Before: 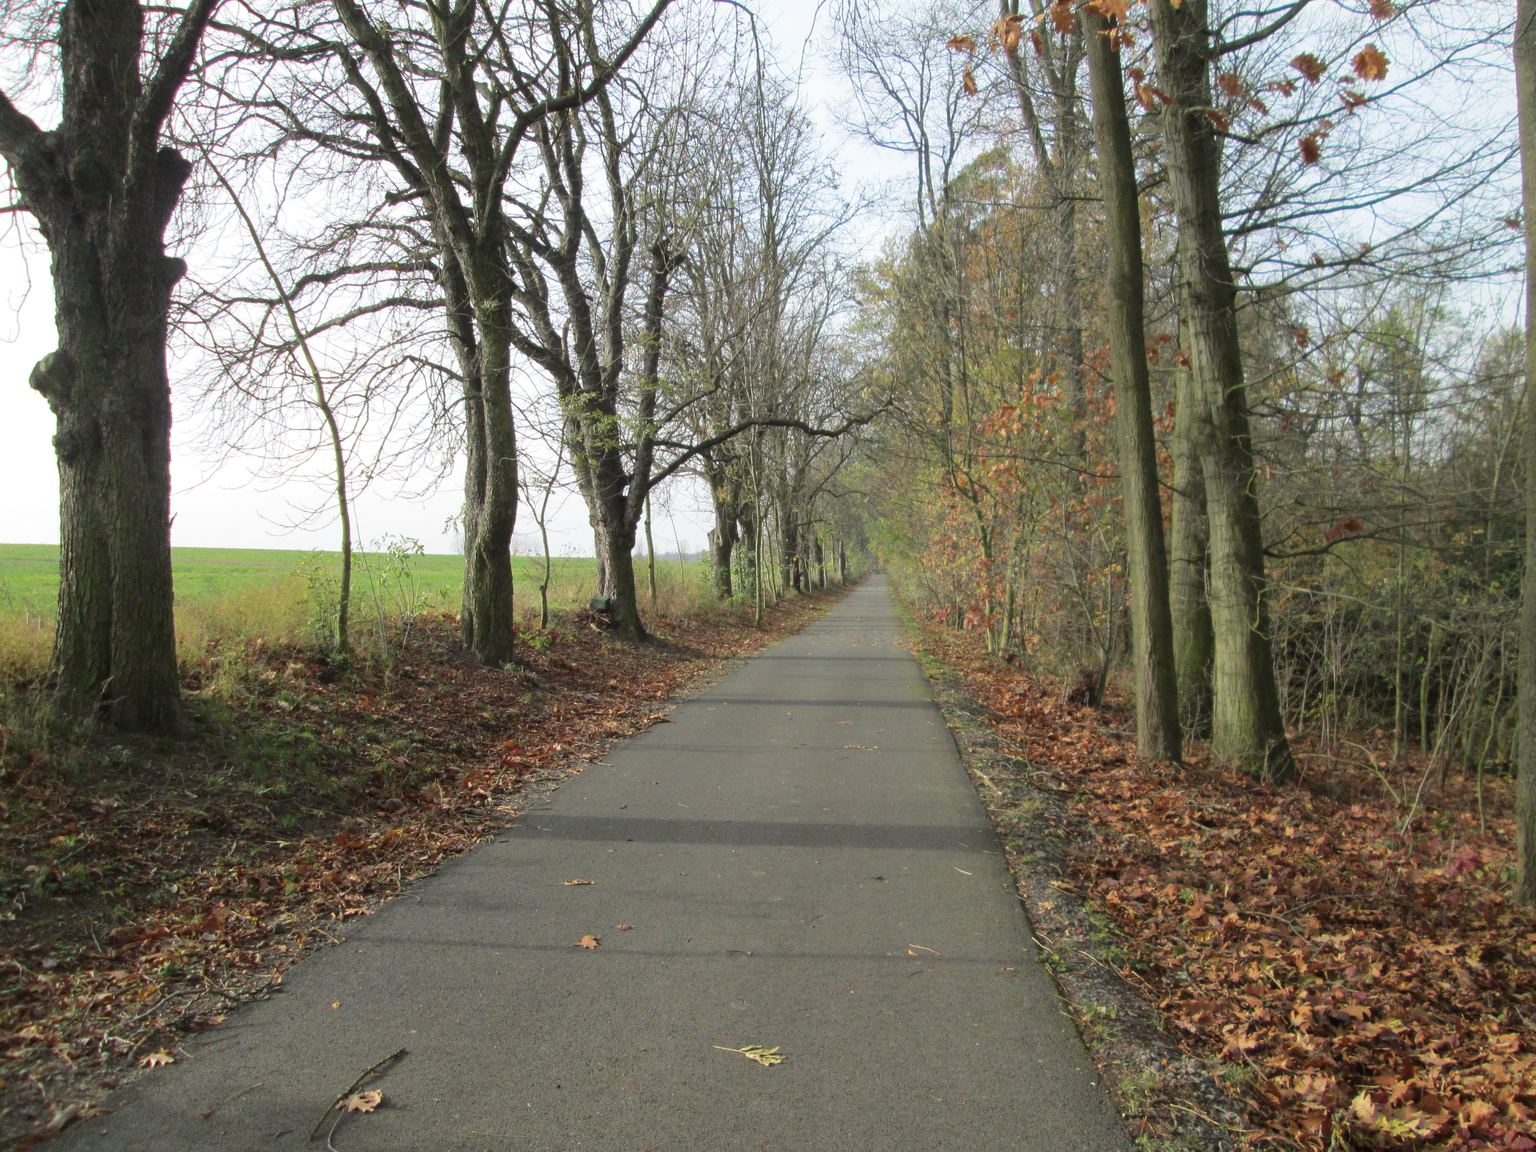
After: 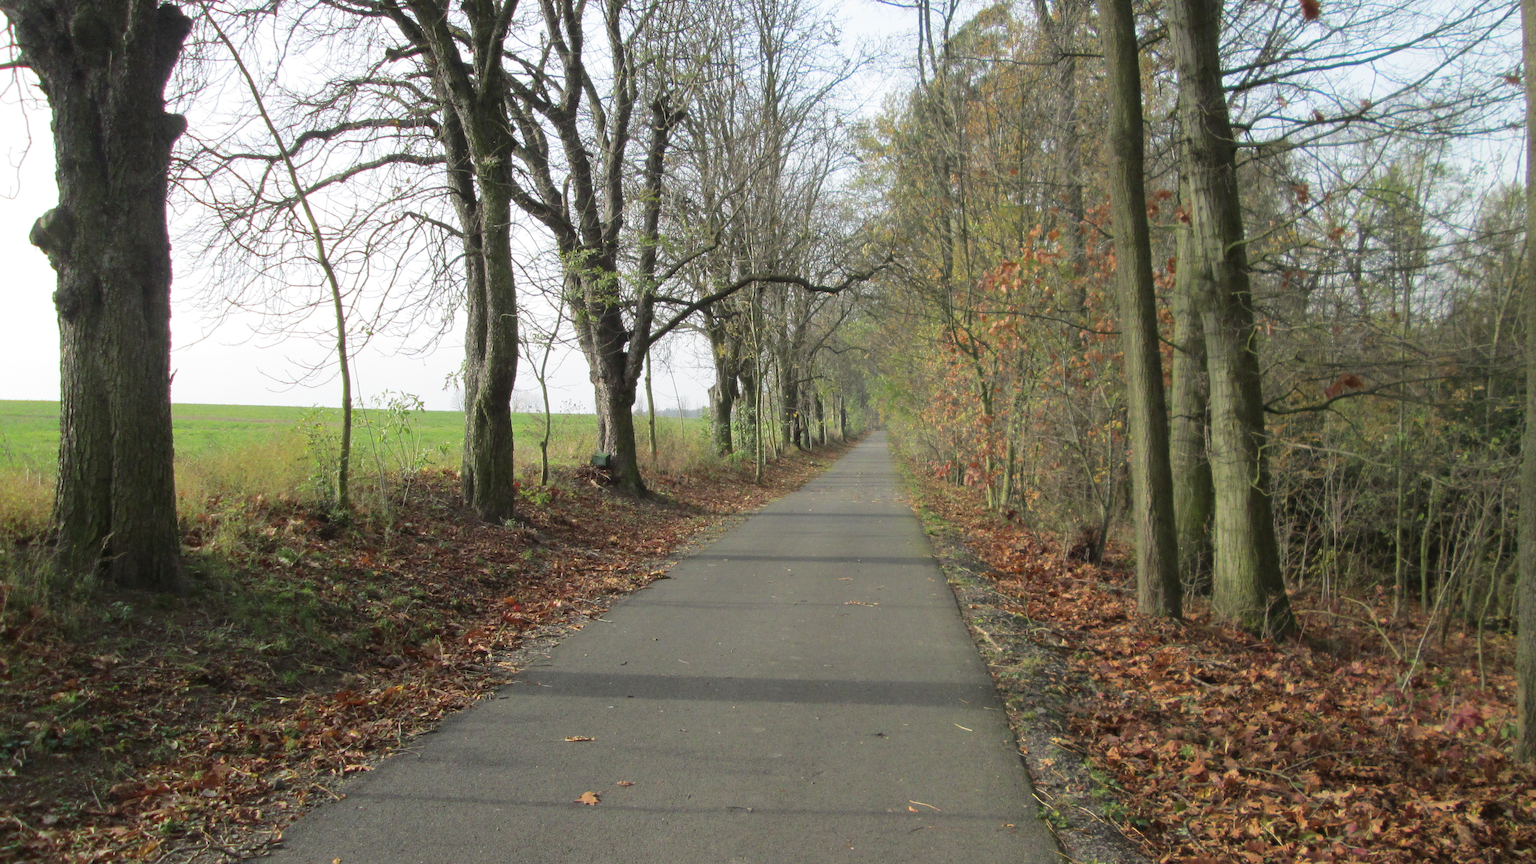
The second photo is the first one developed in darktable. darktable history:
white balance: emerald 1
crop and rotate: top 12.5%, bottom 12.5%
